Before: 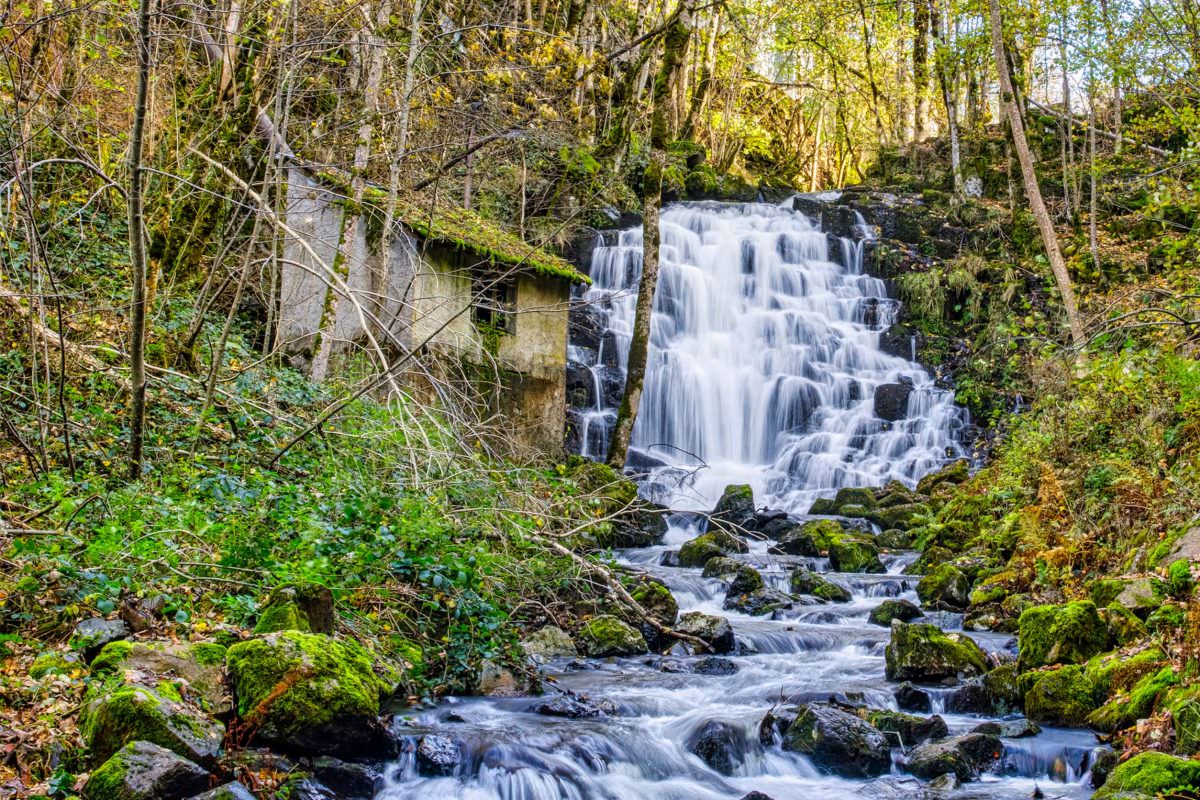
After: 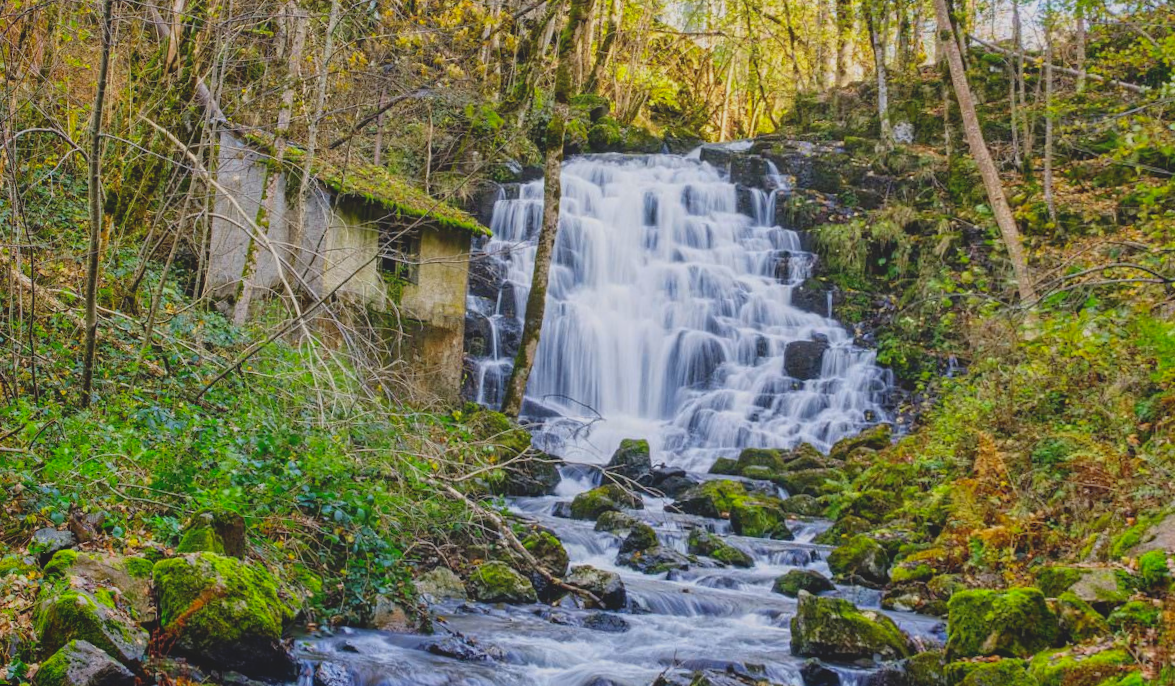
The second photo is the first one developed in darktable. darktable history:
rotate and perspective: rotation 1.69°, lens shift (vertical) -0.023, lens shift (horizontal) -0.291, crop left 0.025, crop right 0.988, crop top 0.092, crop bottom 0.842
local contrast: detail 70%
